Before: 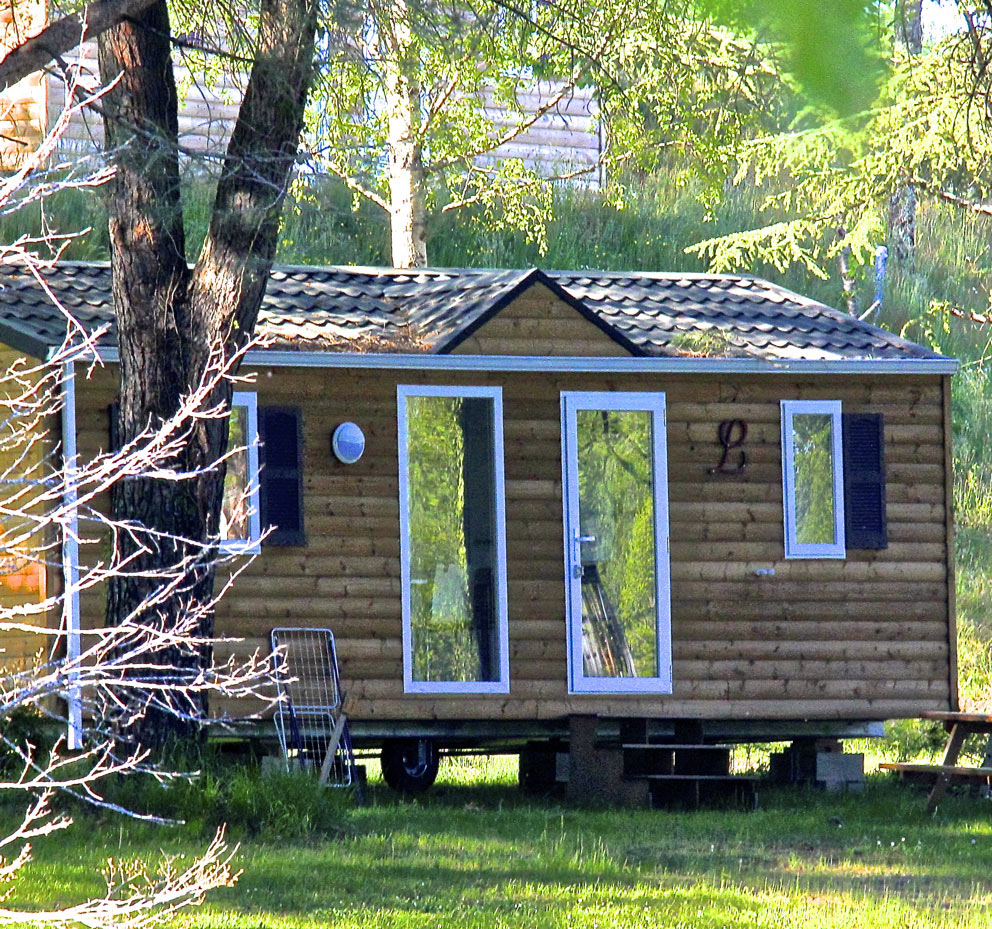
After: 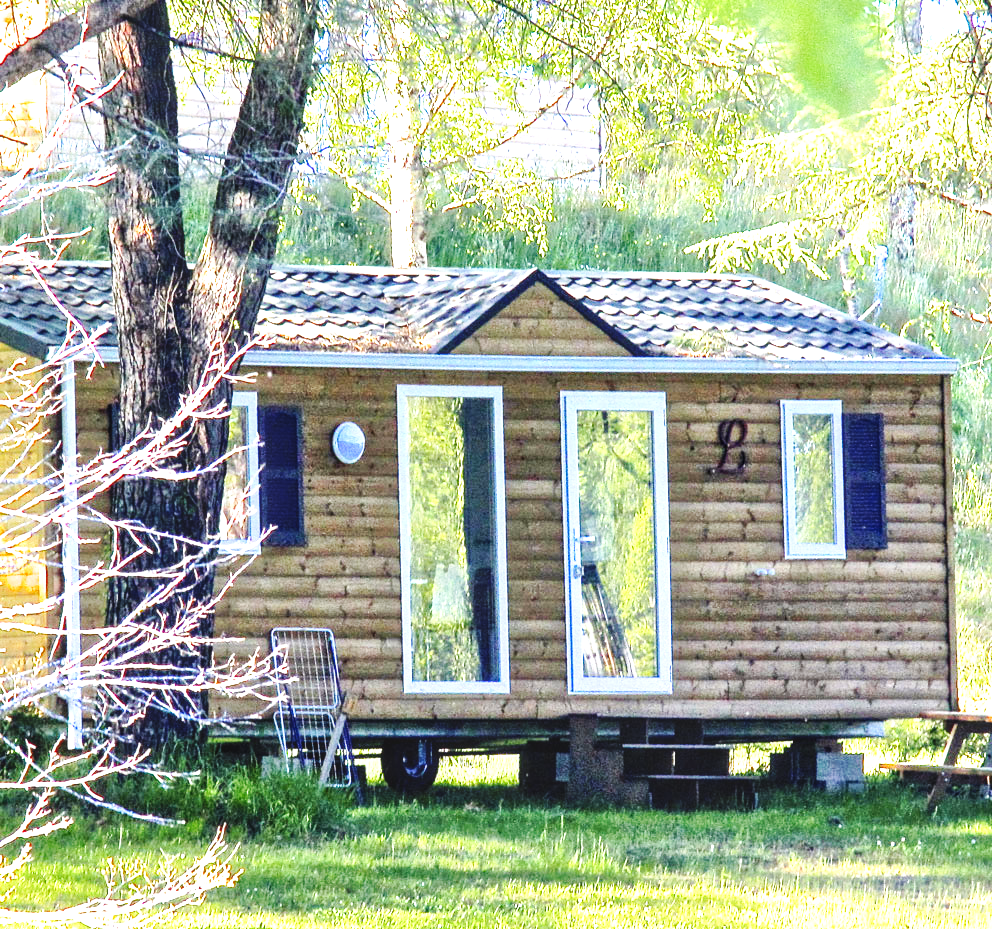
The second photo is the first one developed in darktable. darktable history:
local contrast: on, module defaults
exposure: black level correction -0.005, exposure 1 EV, compensate highlight preservation false
base curve: curves: ch0 [(0, 0) (0.032, 0.025) (0.121, 0.166) (0.206, 0.329) (0.605, 0.79) (1, 1)], preserve colors none
